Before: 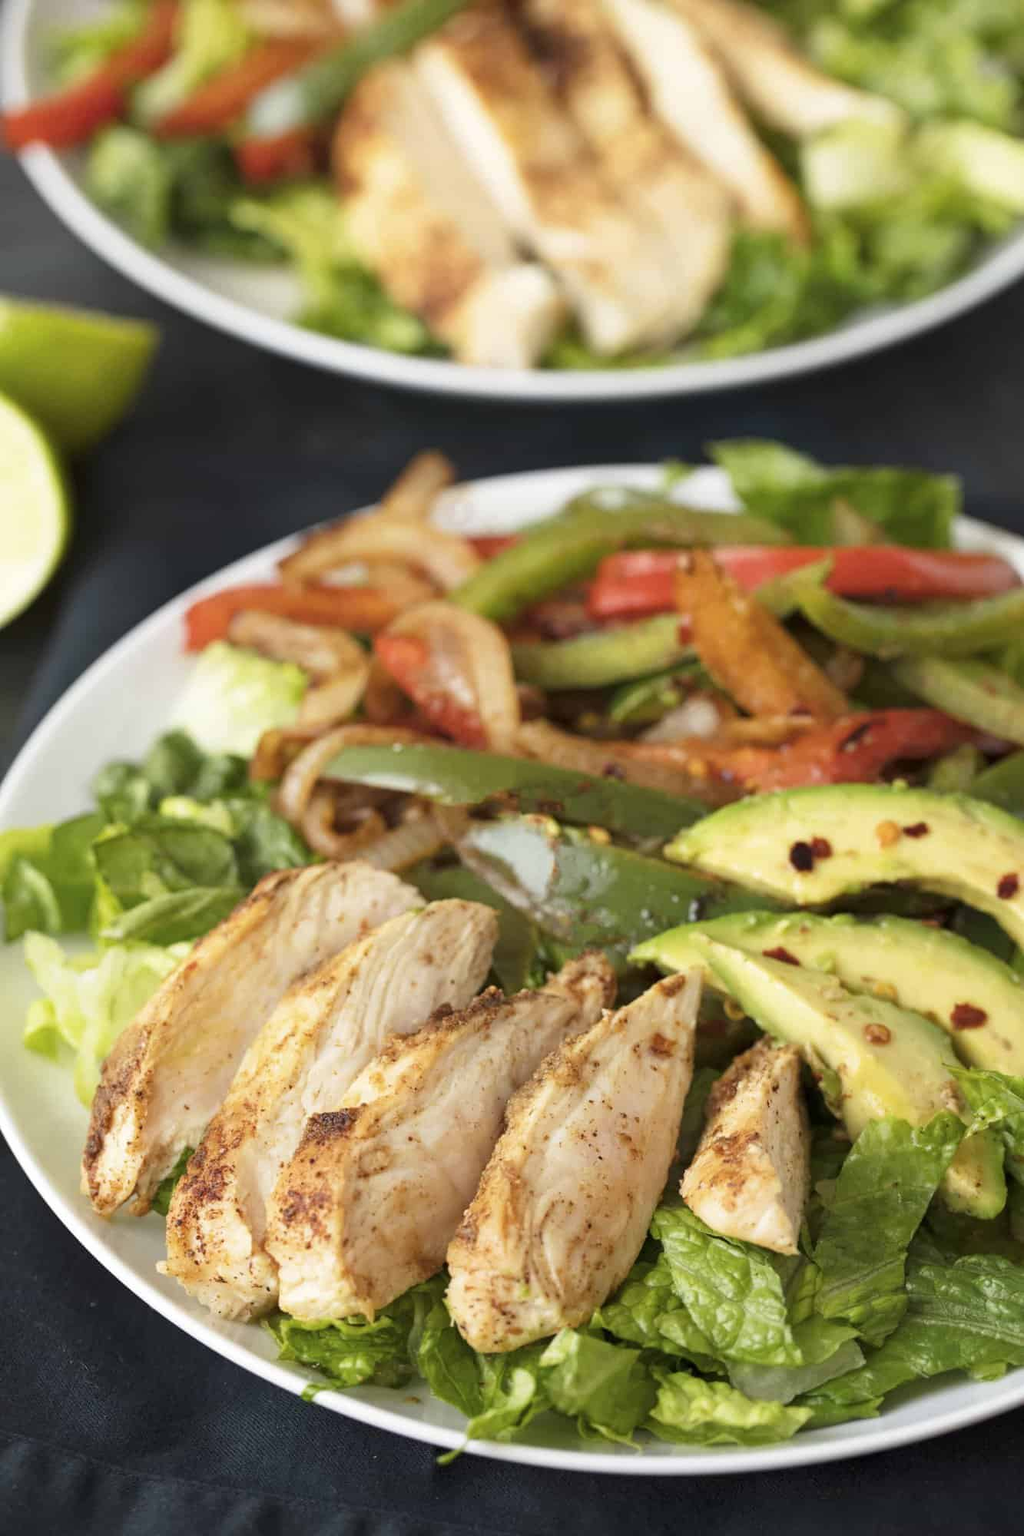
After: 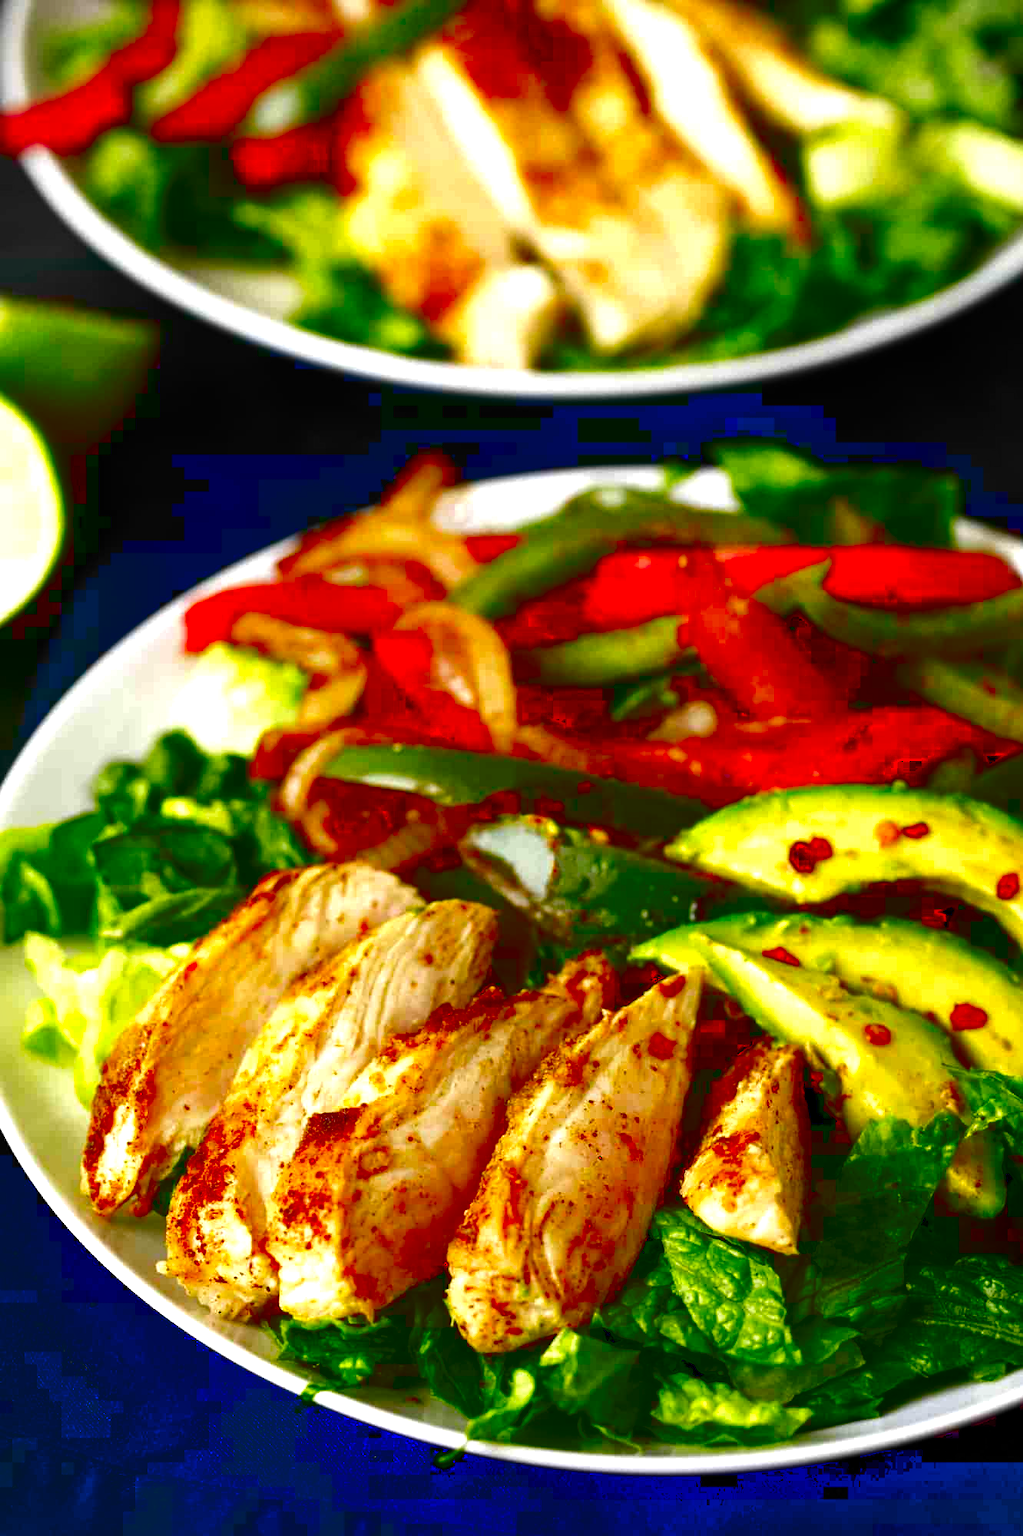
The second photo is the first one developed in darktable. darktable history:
vignetting: fall-off start 100.73%, fall-off radius 65.39%, brightness -0.17, automatic ratio true
tone equalizer: -8 EV -0.405 EV, -7 EV -0.376 EV, -6 EV -0.318 EV, -5 EV -0.253 EV, -3 EV 0.192 EV, -2 EV 0.352 EV, -1 EV 0.406 EV, +0 EV 0.417 EV, edges refinement/feathering 500, mask exposure compensation -1.57 EV, preserve details no
levels: white 99.96%, levels [0, 0.397, 0.955]
contrast brightness saturation: brightness -0.993, saturation 0.995
